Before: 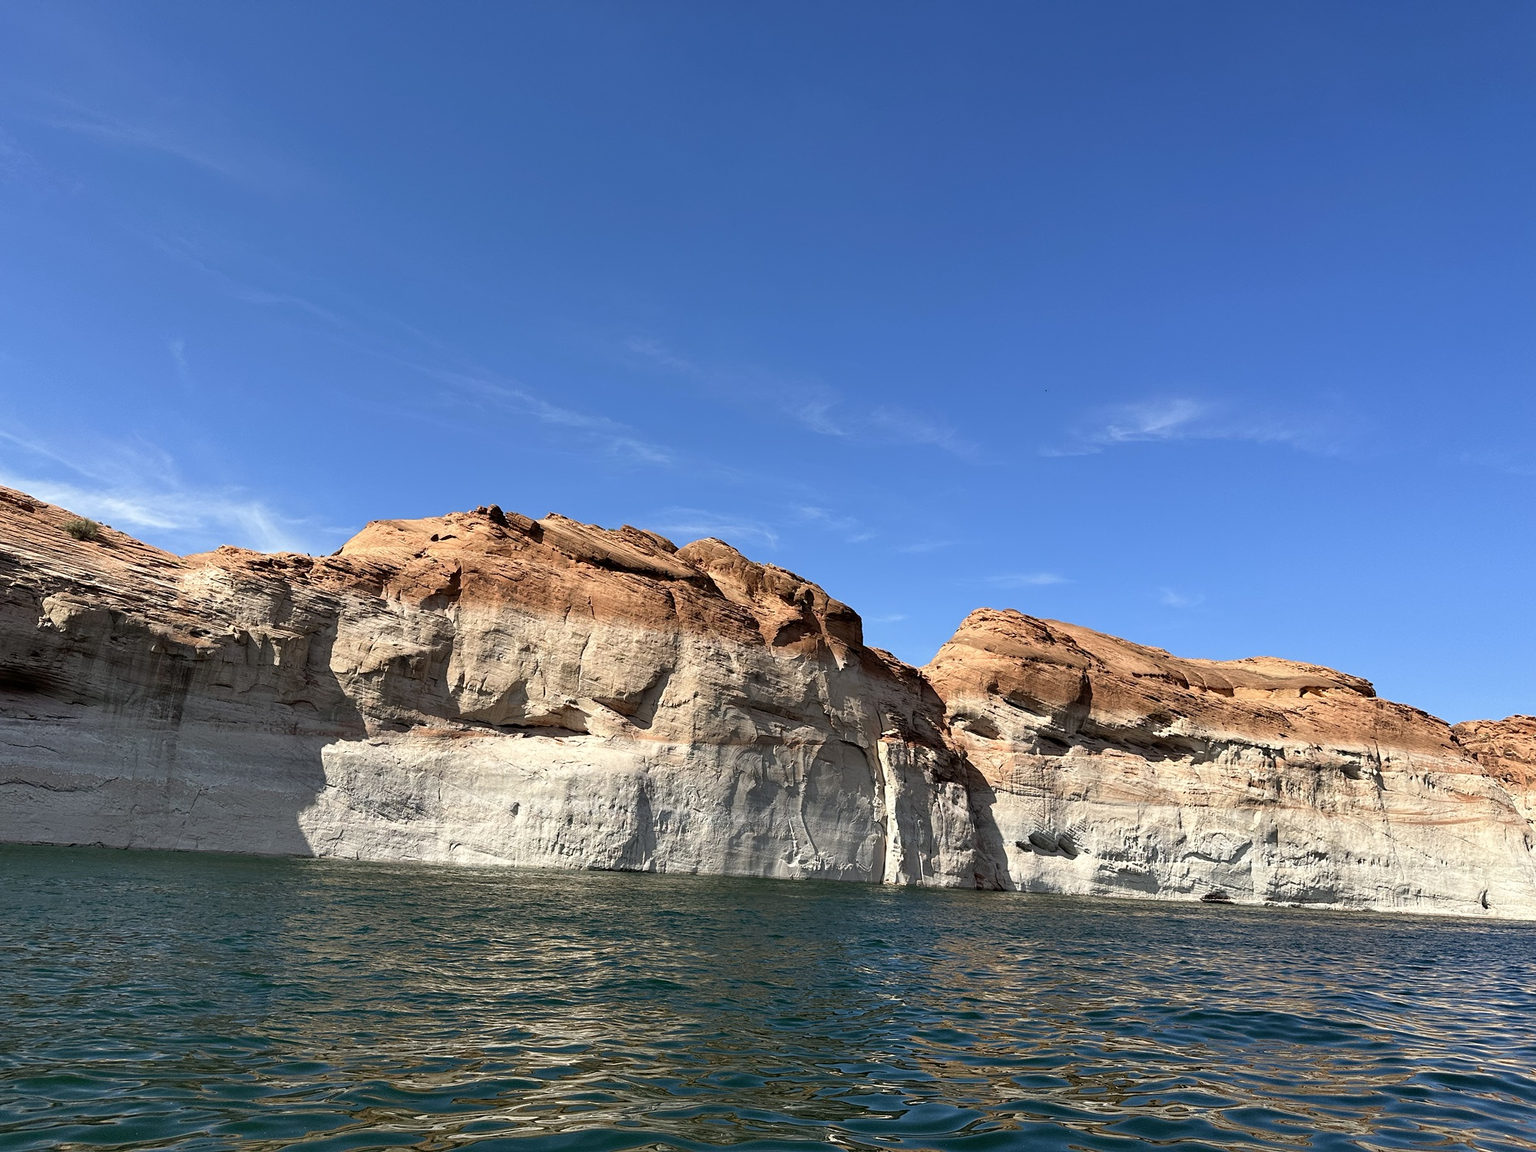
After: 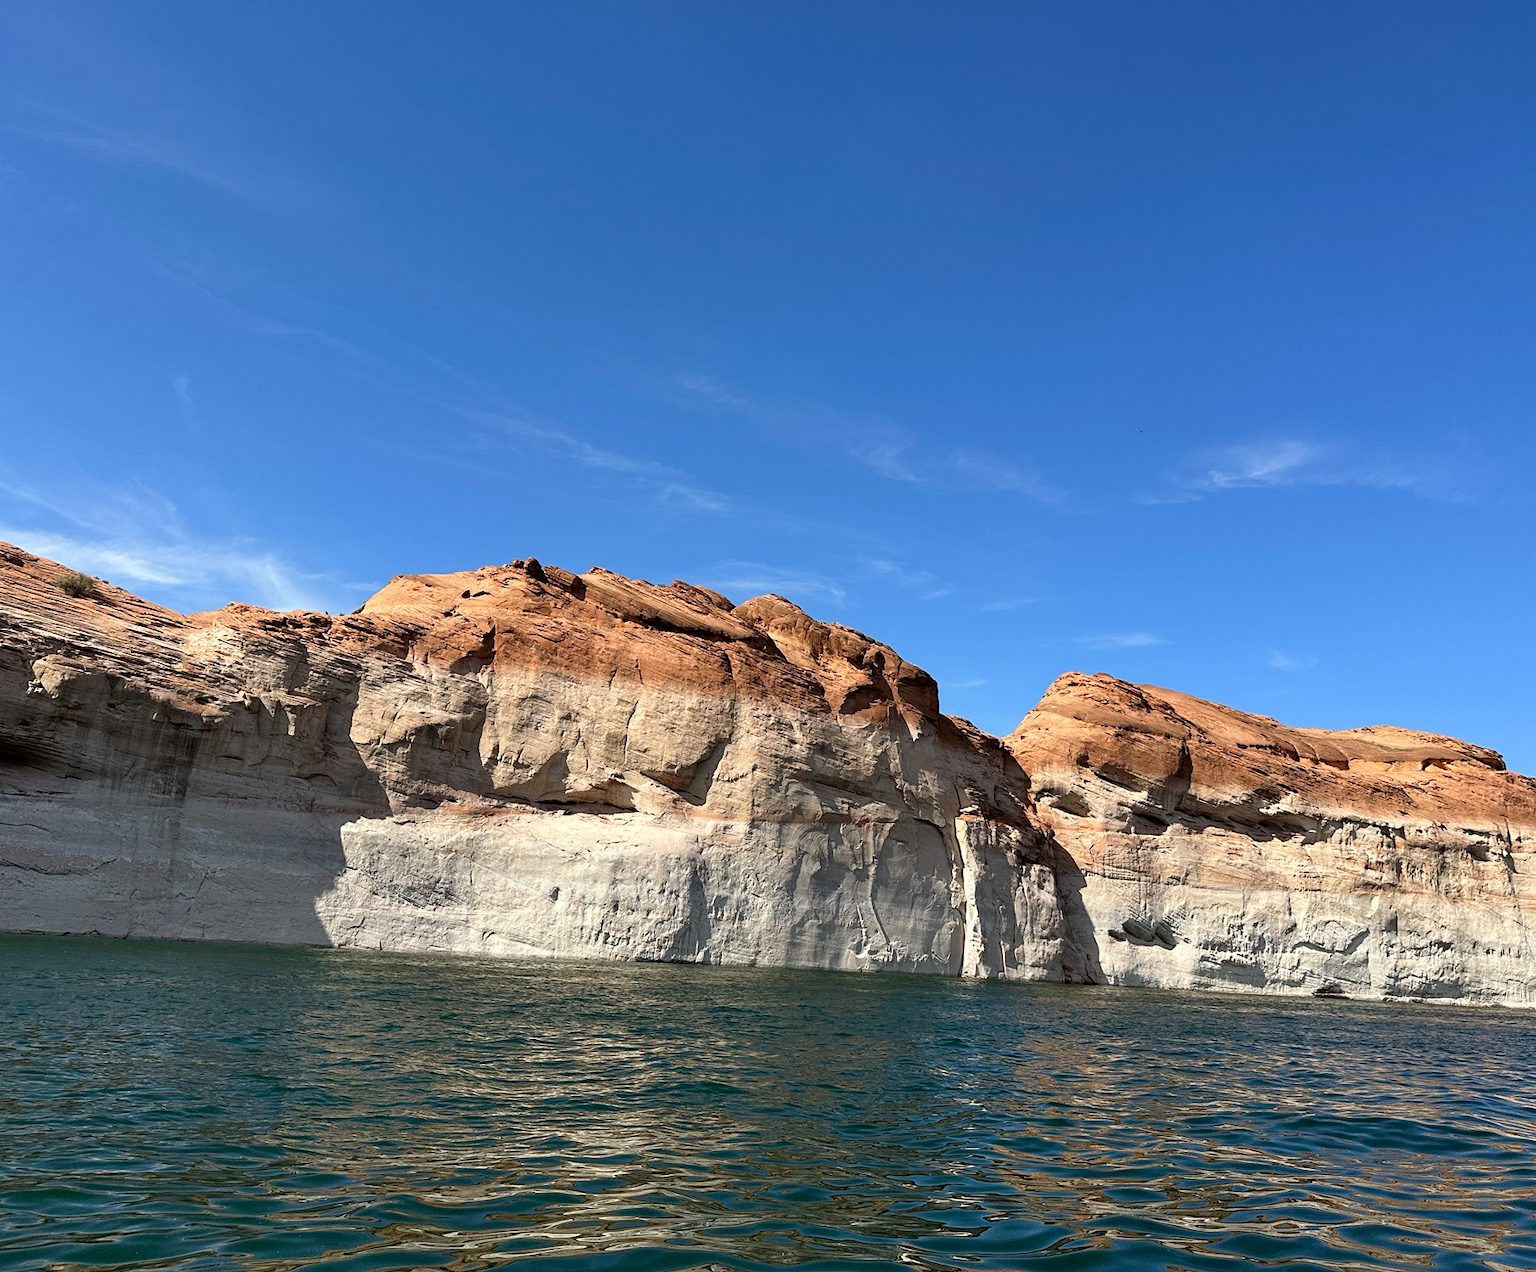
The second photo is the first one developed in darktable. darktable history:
crop and rotate: left 0.856%, right 8.639%
